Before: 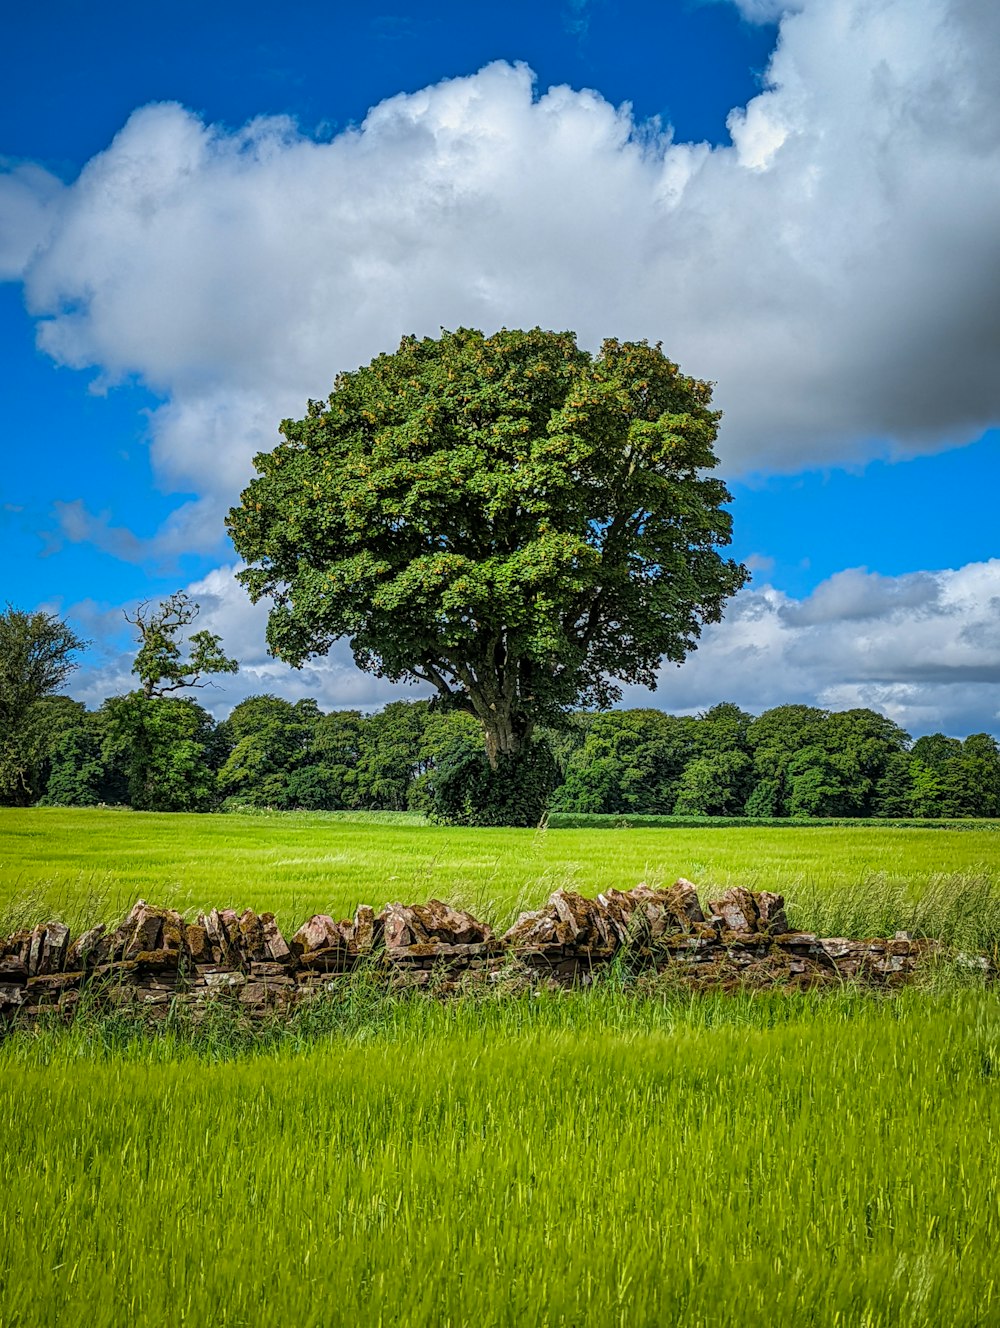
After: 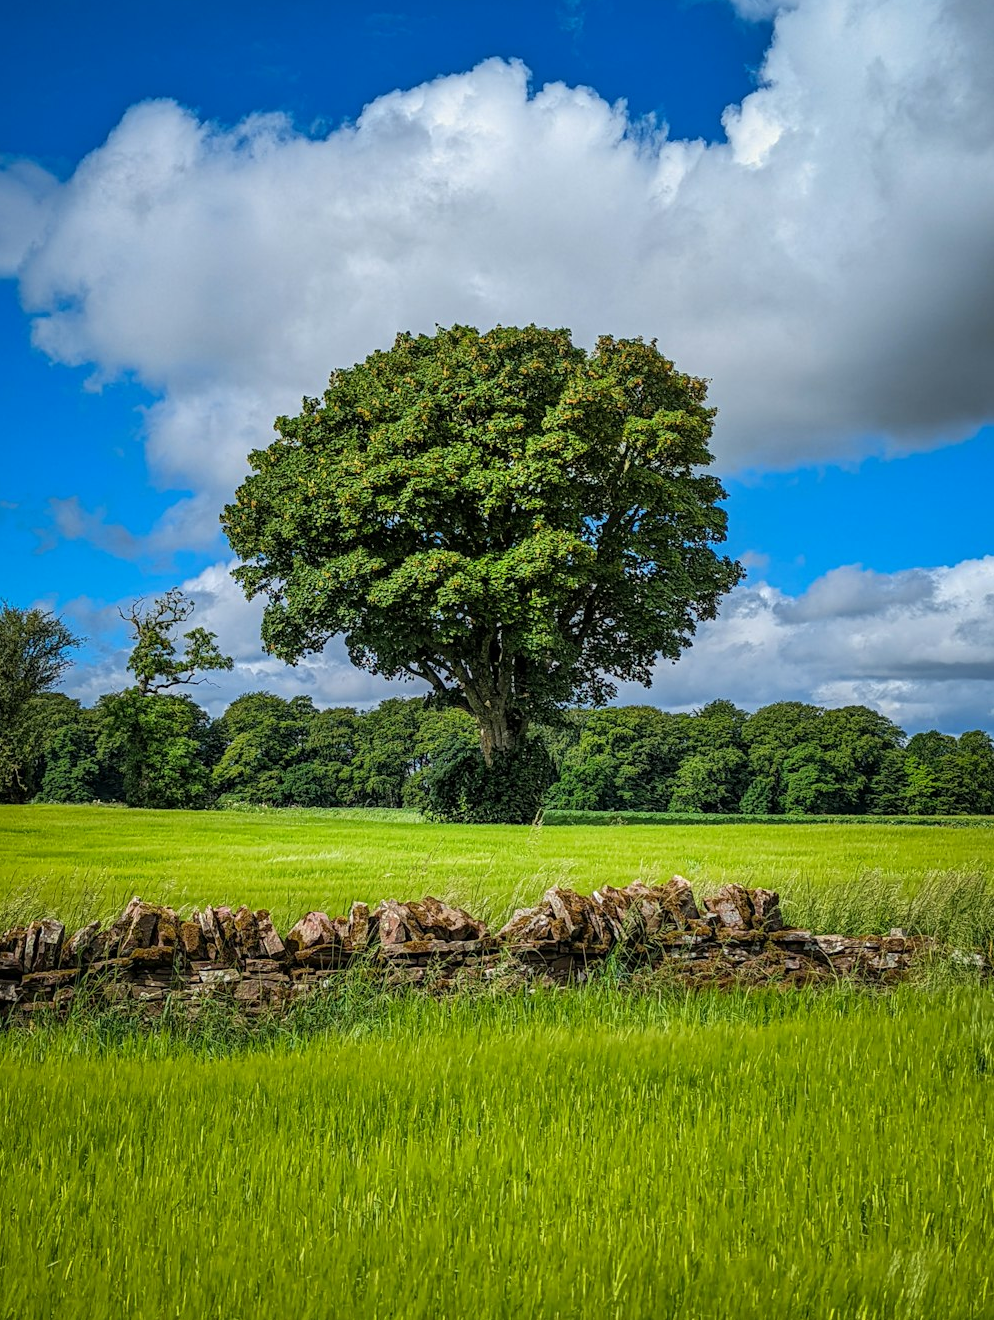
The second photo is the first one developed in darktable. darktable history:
crop and rotate: left 0.53%, top 0.255%, bottom 0.304%
tone equalizer: edges refinement/feathering 500, mask exposure compensation -1.57 EV, preserve details guided filter
